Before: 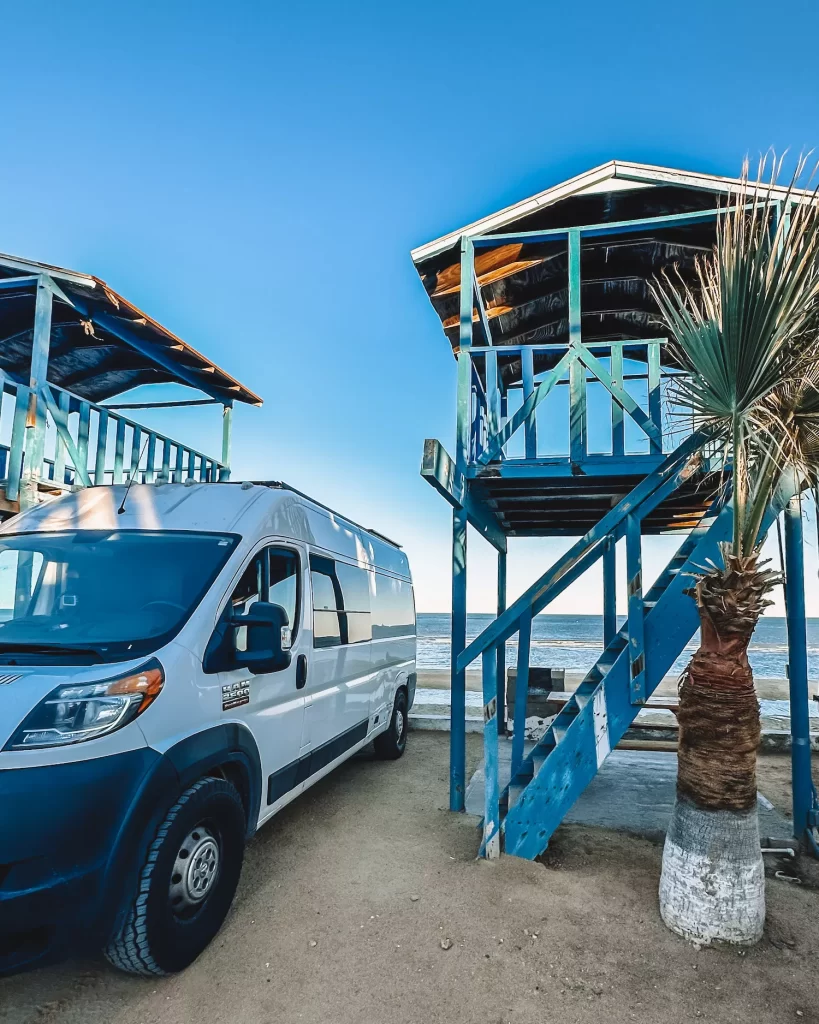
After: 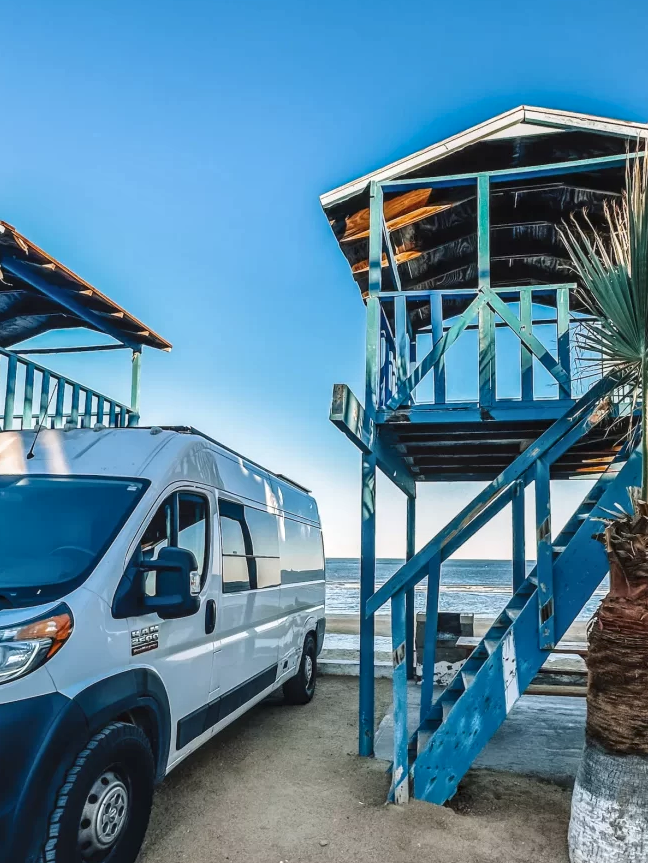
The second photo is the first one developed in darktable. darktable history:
local contrast: on, module defaults
crop: left 11.225%, top 5.381%, right 9.565%, bottom 10.314%
